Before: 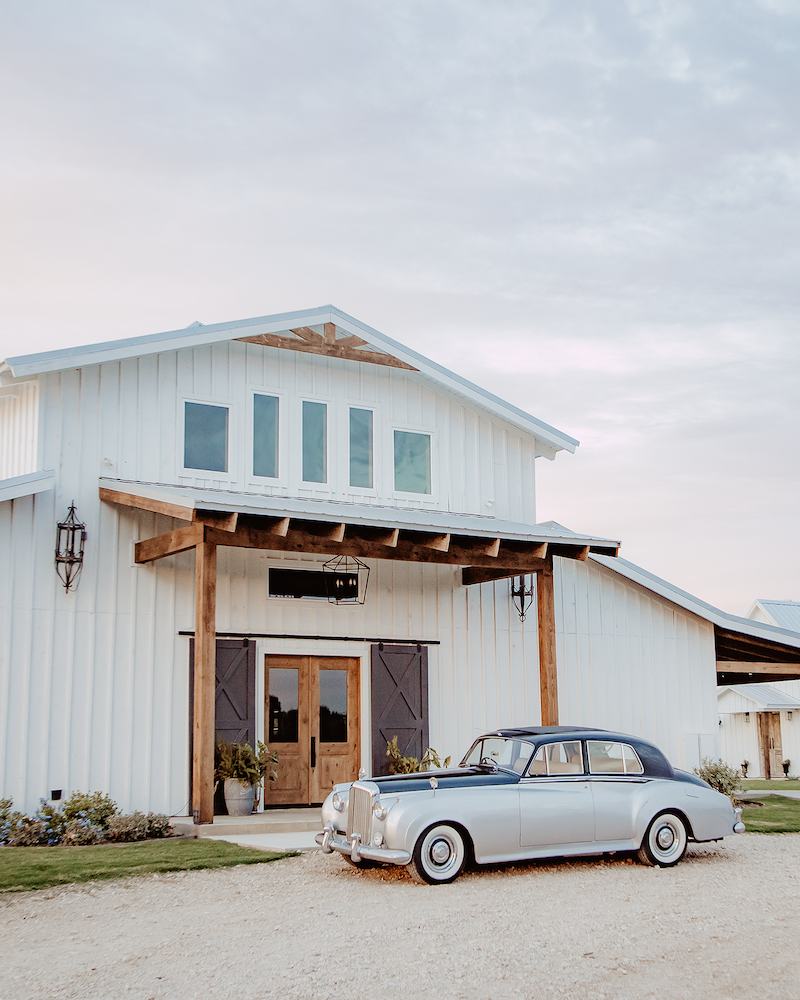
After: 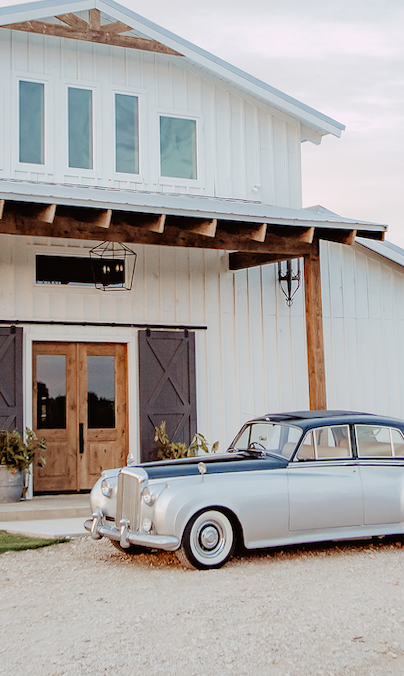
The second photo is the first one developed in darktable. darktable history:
rotate and perspective: rotation -0.45°, automatic cropping original format, crop left 0.008, crop right 0.992, crop top 0.012, crop bottom 0.988
crop and rotate: left 29.237%, top 31.152%, right 19.807%
